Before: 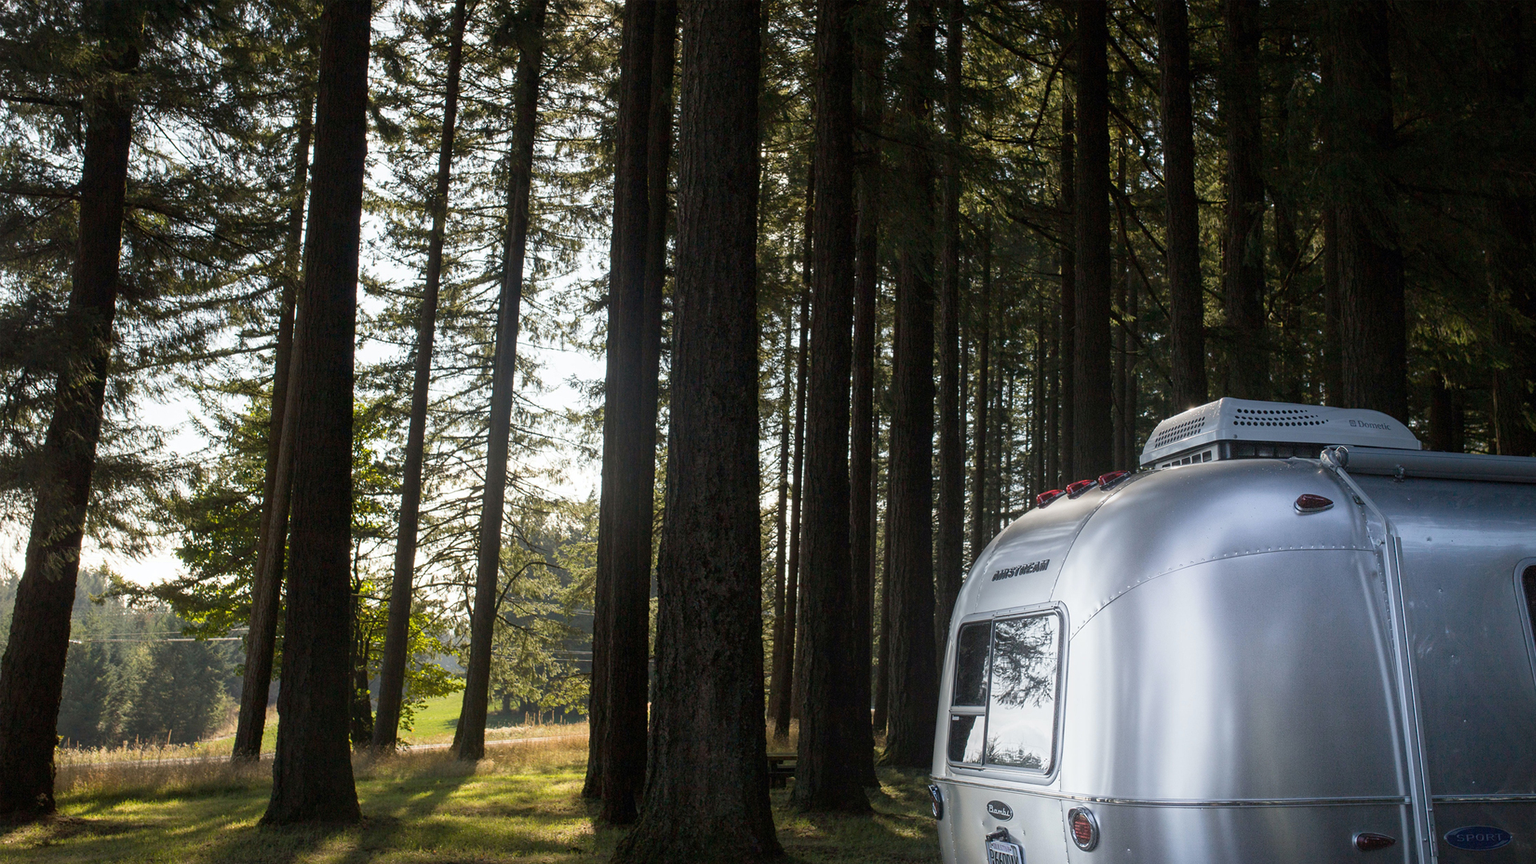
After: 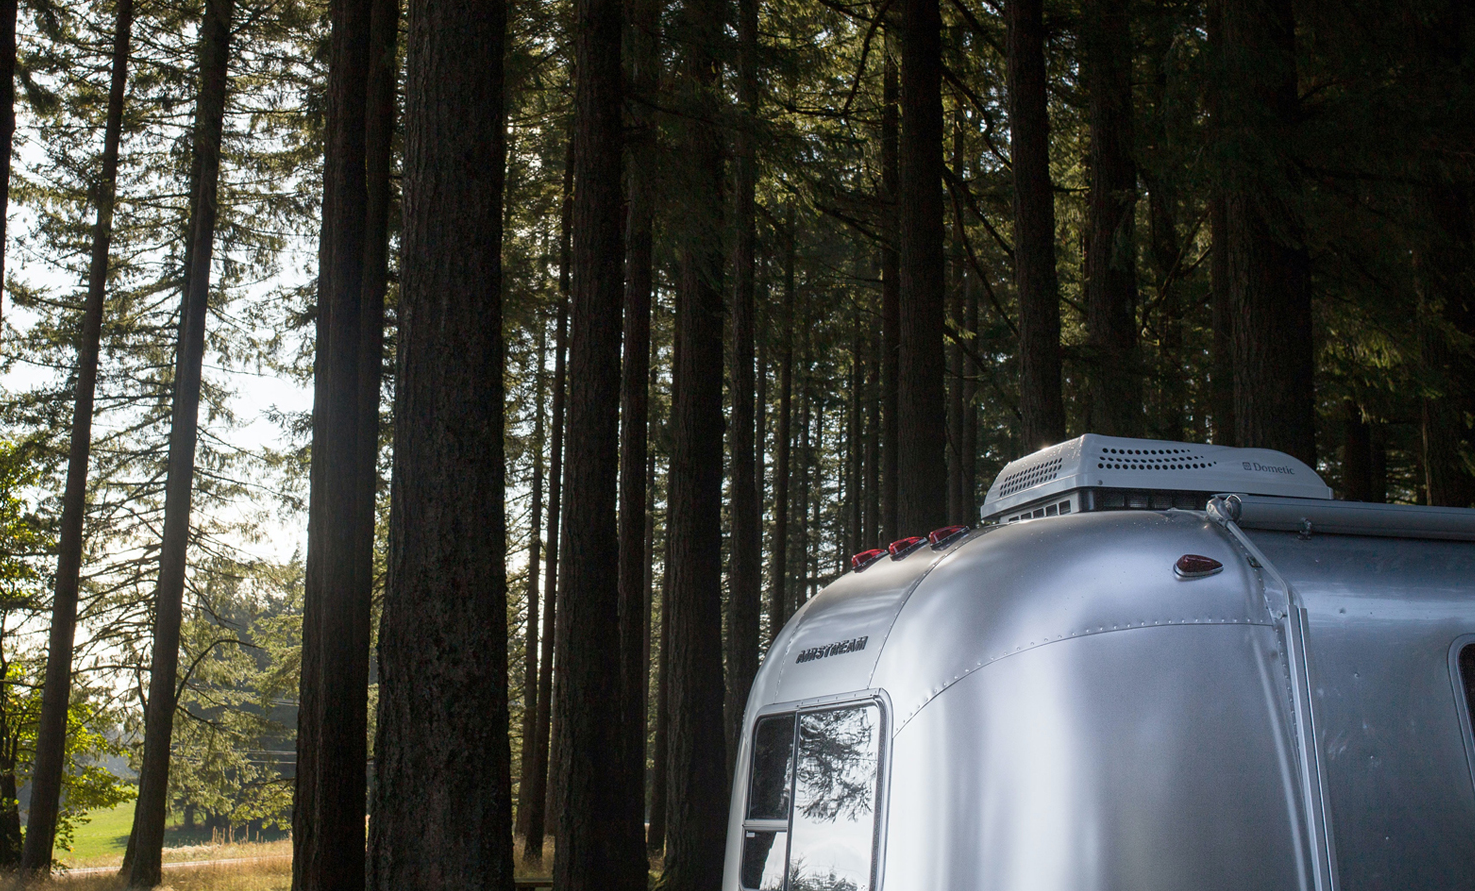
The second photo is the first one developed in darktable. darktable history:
crop: left 23.16%, top 5.923%, bottom 11.56%
